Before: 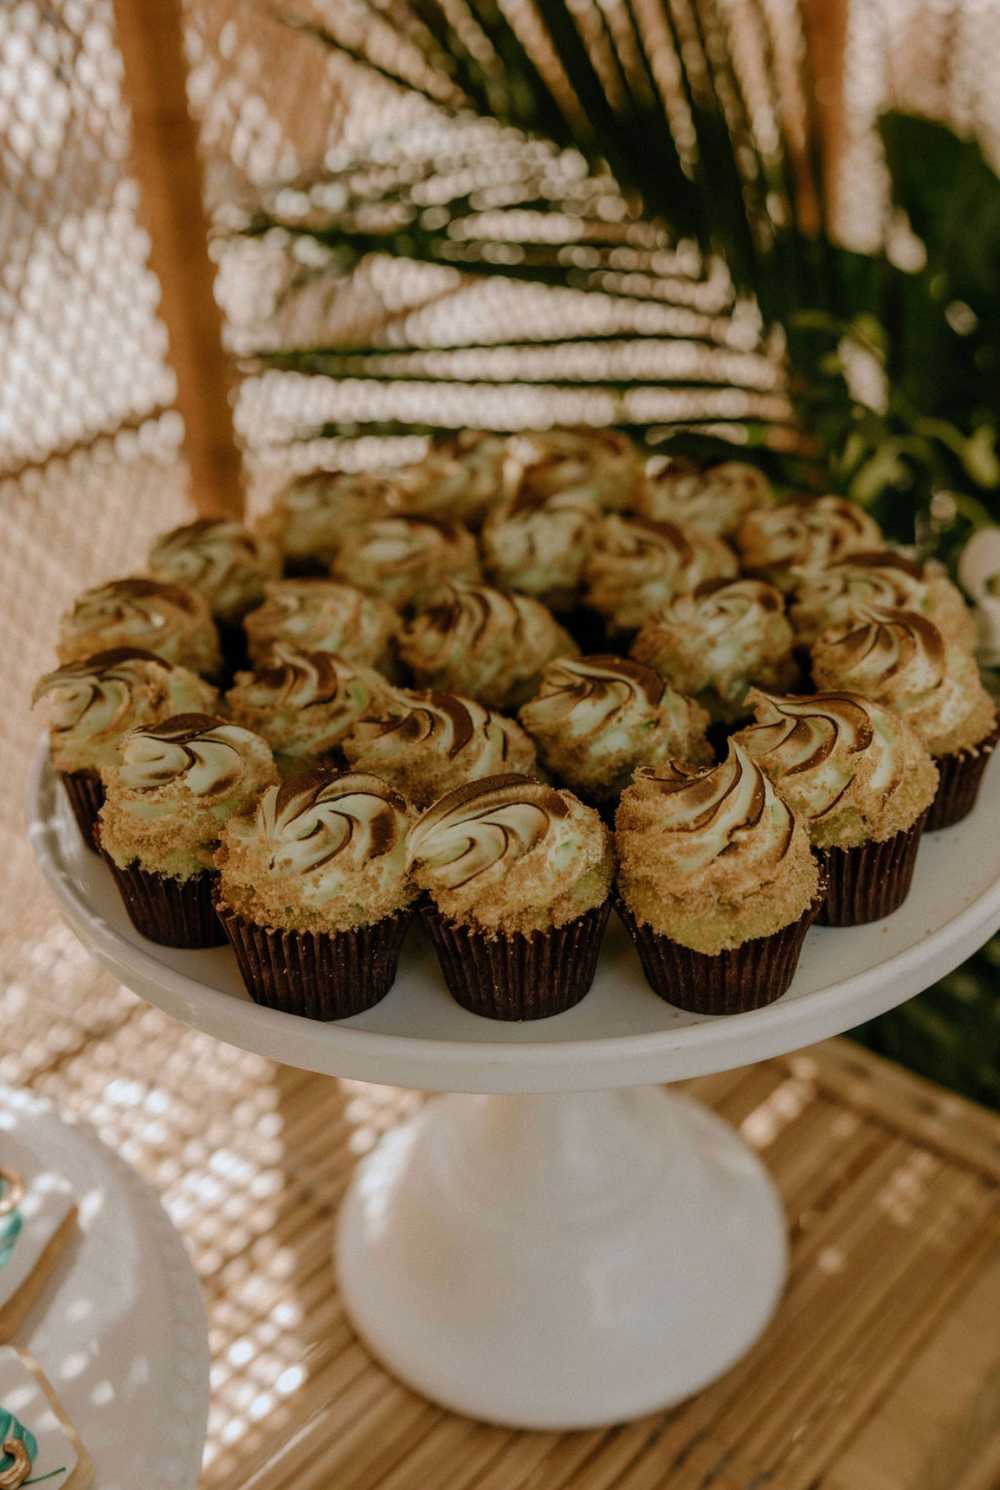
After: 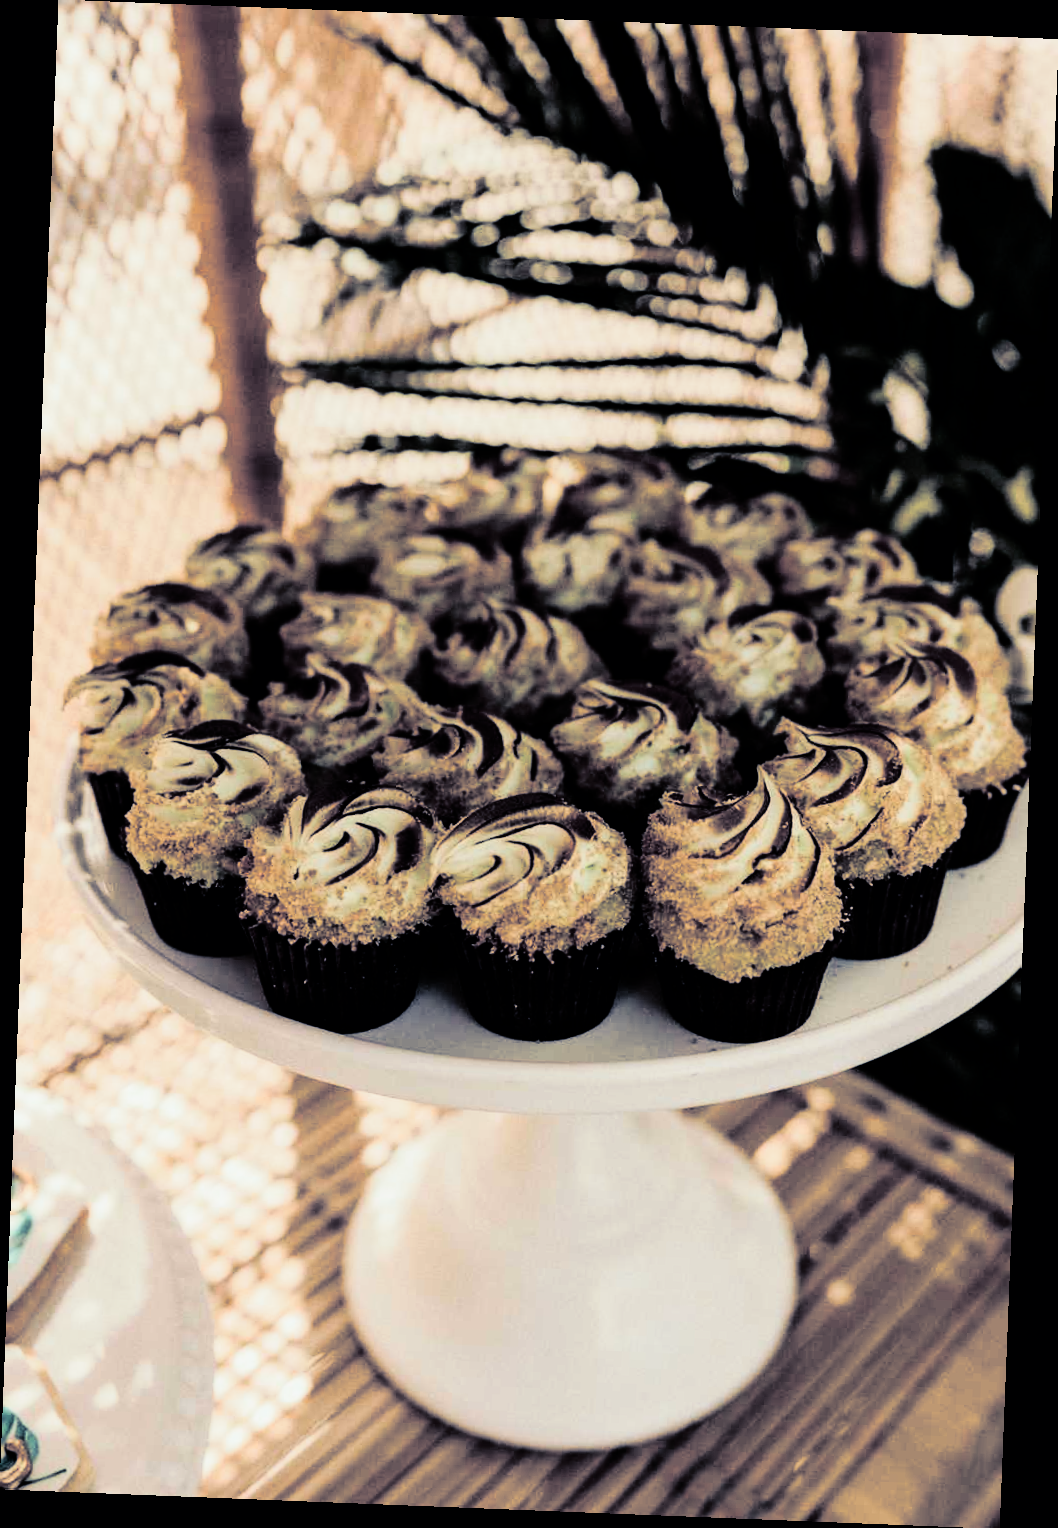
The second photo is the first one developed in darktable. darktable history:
rotate and perspective: rotation 2.27°, automatic cropping off
tone curve: curves: ch0 [(0, 0) (0.003, 0.002) (0.011, 0.008) (0.025, 0.019) (0.044, 0.034) (0.069, 0.053) (0.1, 0.079) (0.136, 0.127) (0.177, 0.191) (0.224, 0.274) (0.277, 0.367) (0.335, 0.465) (0.399, 0.552) (0.468, 0.643) (0.543, 0.737) (0.623, 0.82) (0.709, 0.891) (0.801, 0.928) (0.898, 0.963) (1, 1)], color space Lab, independent channels, preserve colors none
filmic rgb: black relative exposure -5 EV, hardness 2.88, contrast 1.4, highlights saturation mix -30%
split-toning: shadows › hue 230.4°
